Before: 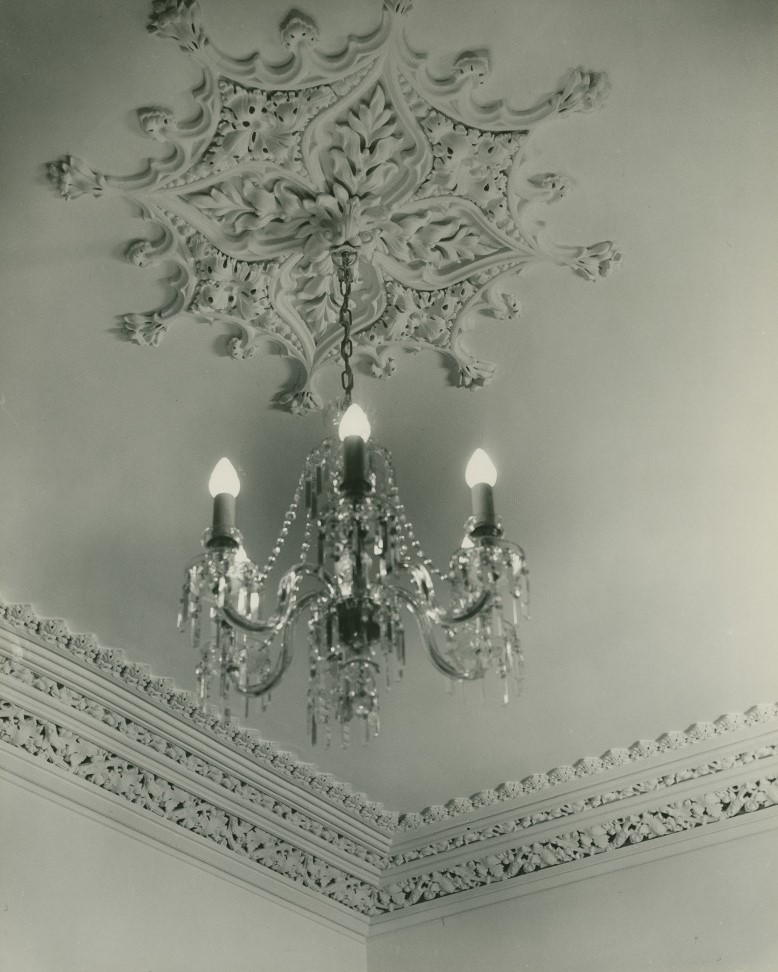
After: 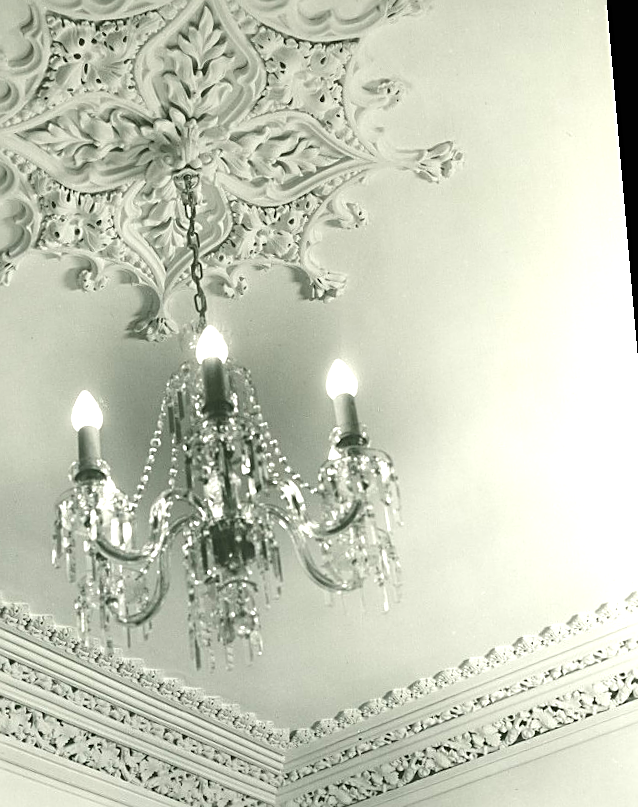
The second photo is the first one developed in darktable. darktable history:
sharpen: on, module defaults
exposure: black level correction 0, exposure 1.198 EV, compensate exposure bias true, compensate highlight preservation false
rotate and perspective: rotation -5°, crop left 0.05, crop right 0.952, crop top 0.11, crop bottom 0.89
crop: left 17.582%, bottom 0.031%
